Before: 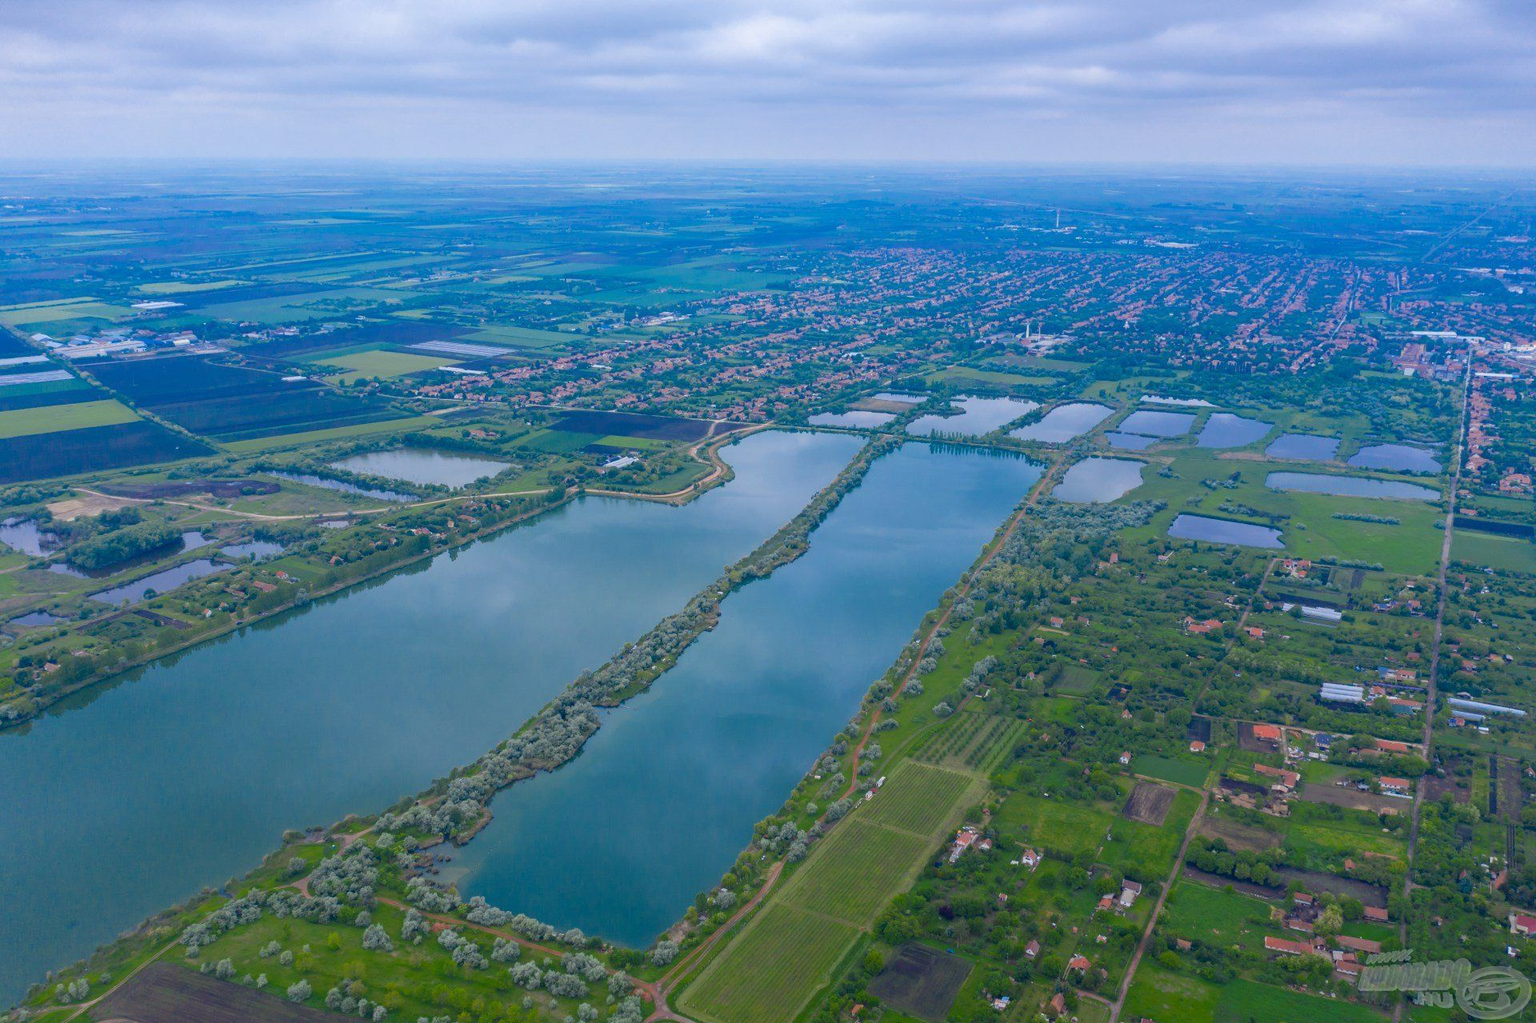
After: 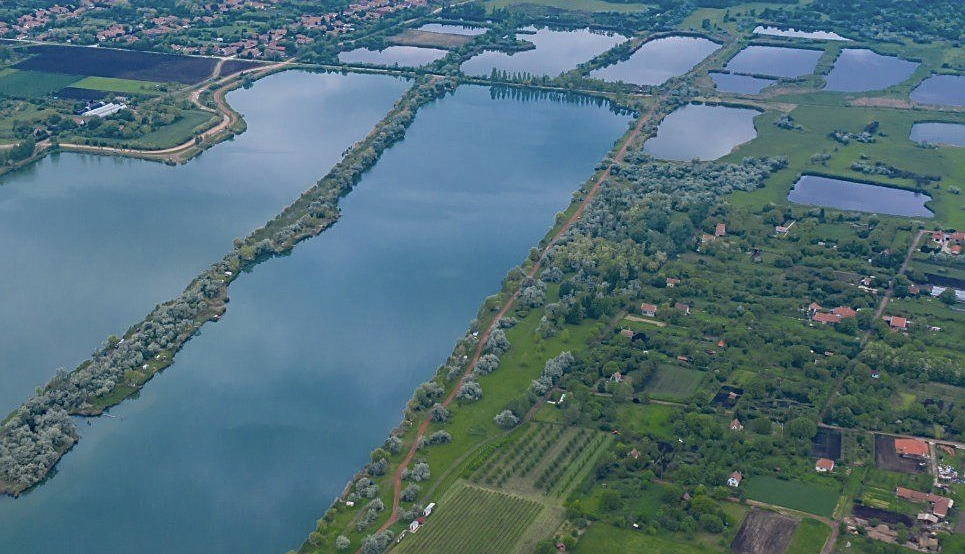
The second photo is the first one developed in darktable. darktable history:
contrast brightness saturation: contrast 0.06, brightness -0.01, saturation -0.23
crop: left 35.03%, top 36.625%, right 14.663%, bottom 20.057%
sharpen: on, module defaults
